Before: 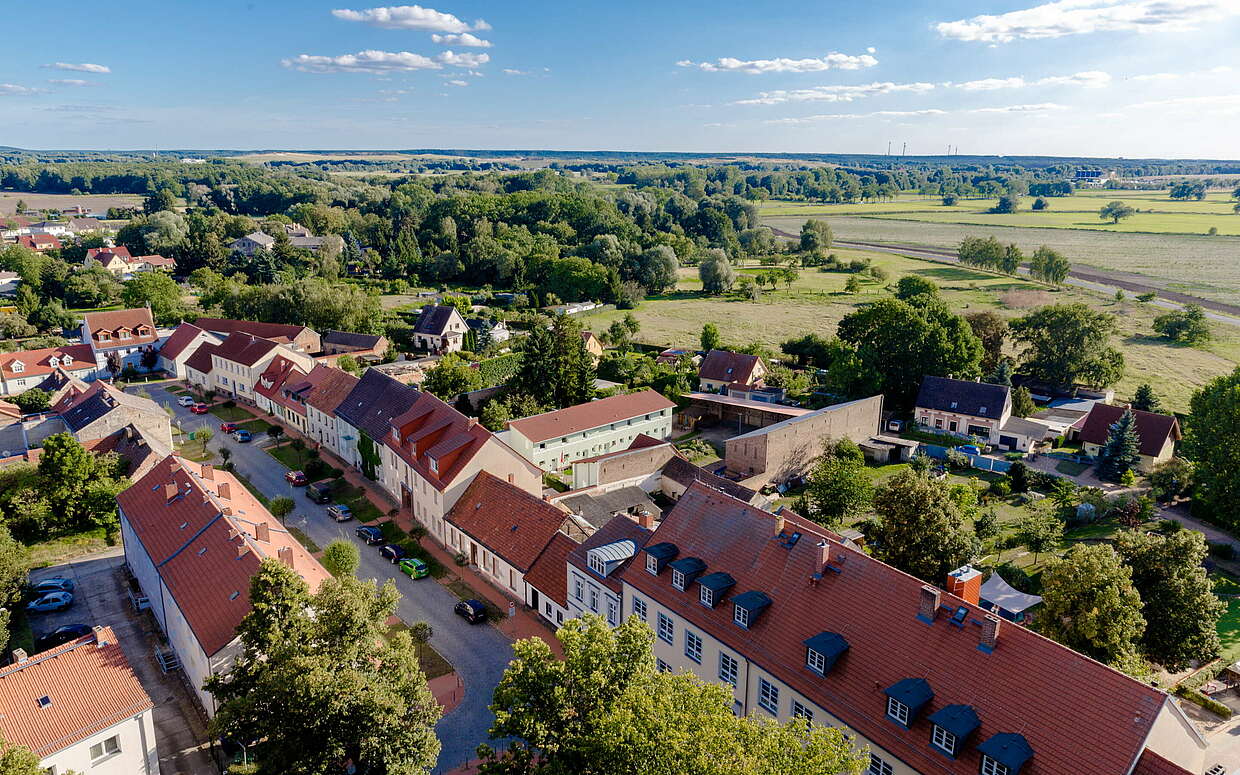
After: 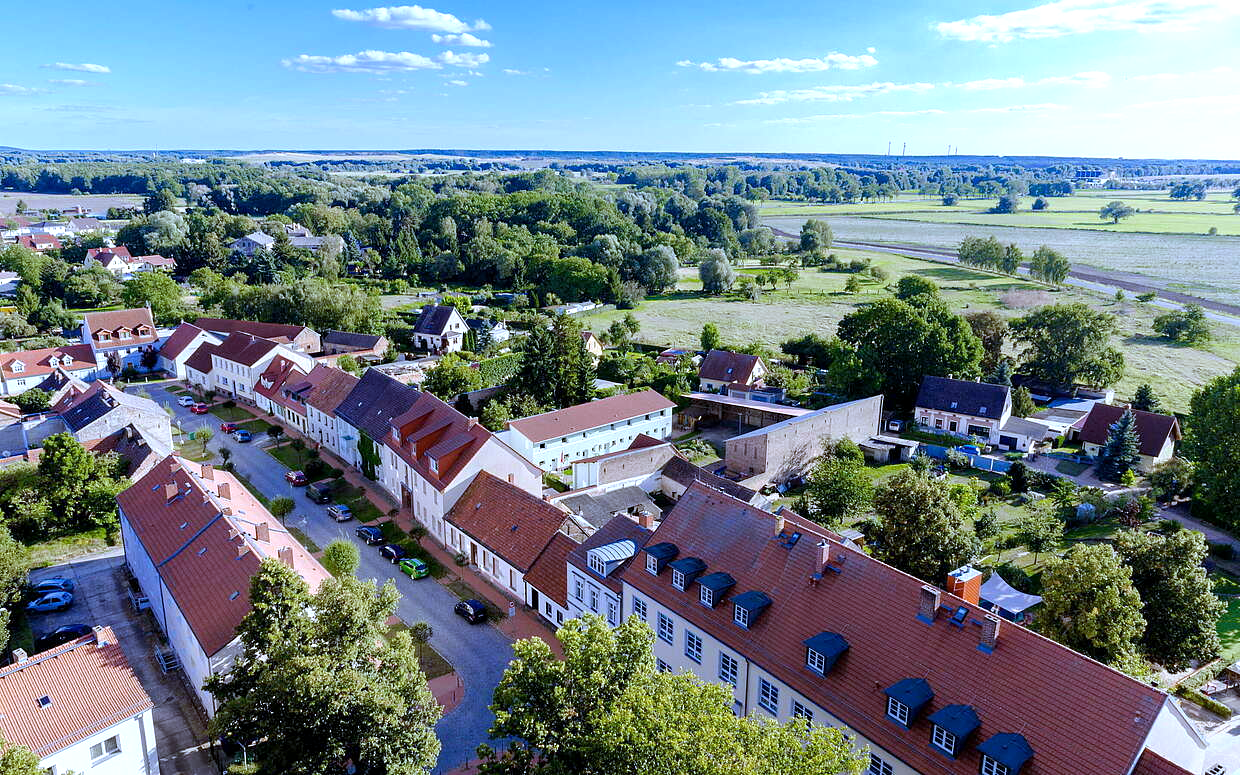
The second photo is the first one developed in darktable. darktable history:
exposure: black level correction 0.001, exposure 0.5 EV, compensate exposure bias true, compensate highlight preservation false
sharpen: radius 2.883, amount 0.868, threshold 47.523
white balance: red 0.871, blue 1.249
